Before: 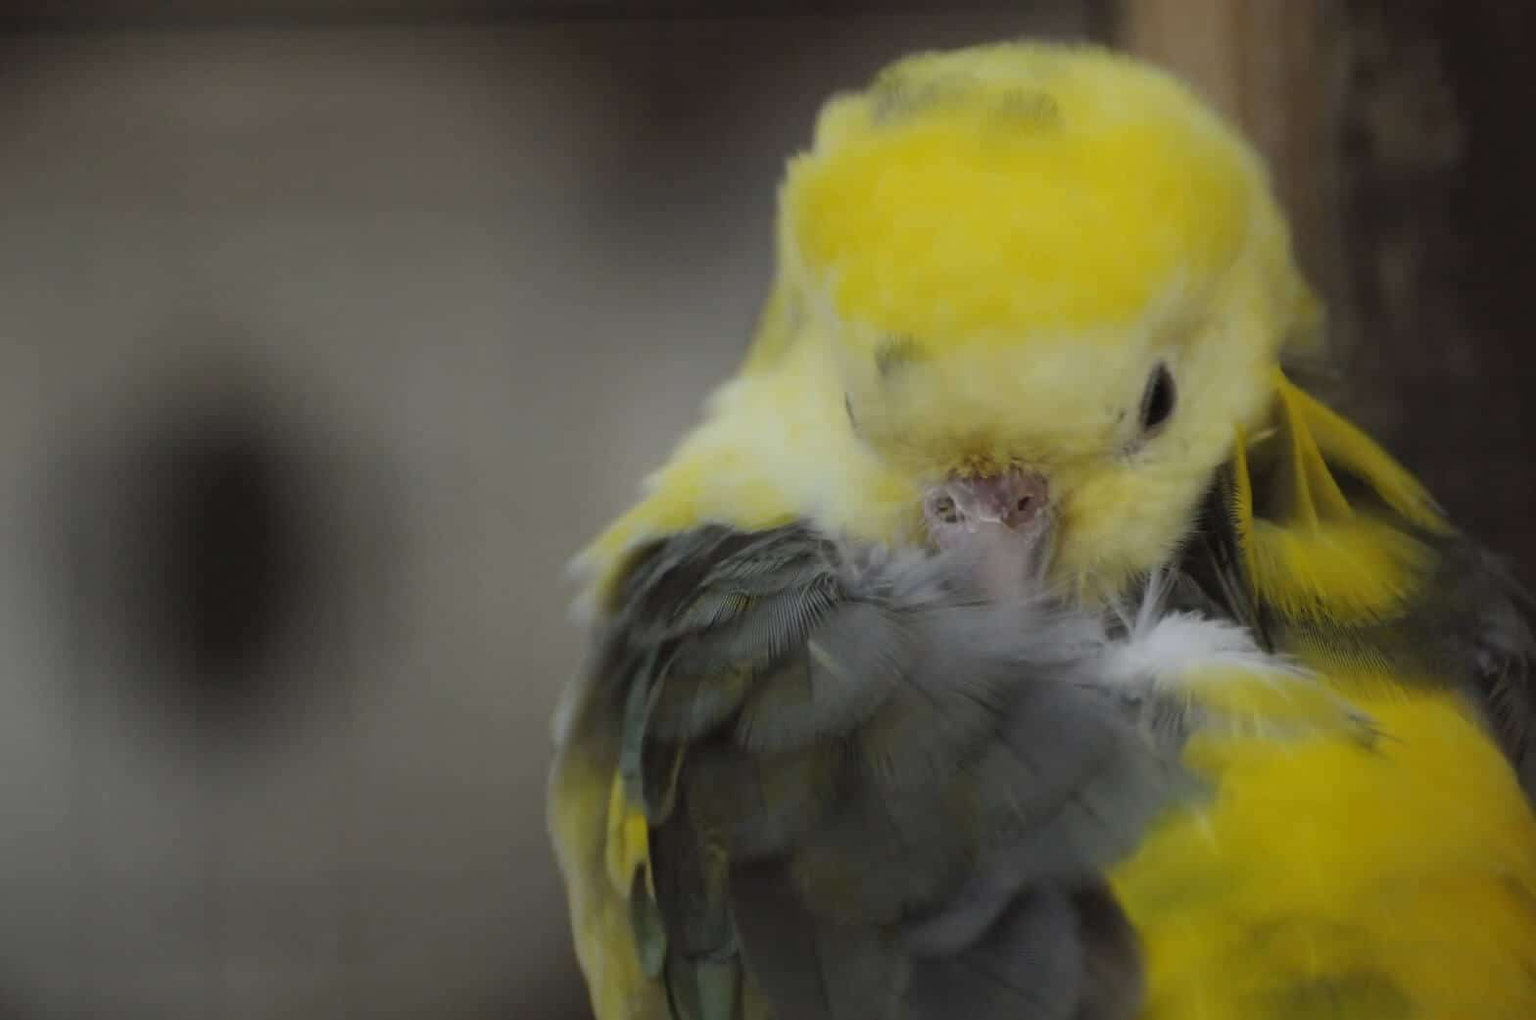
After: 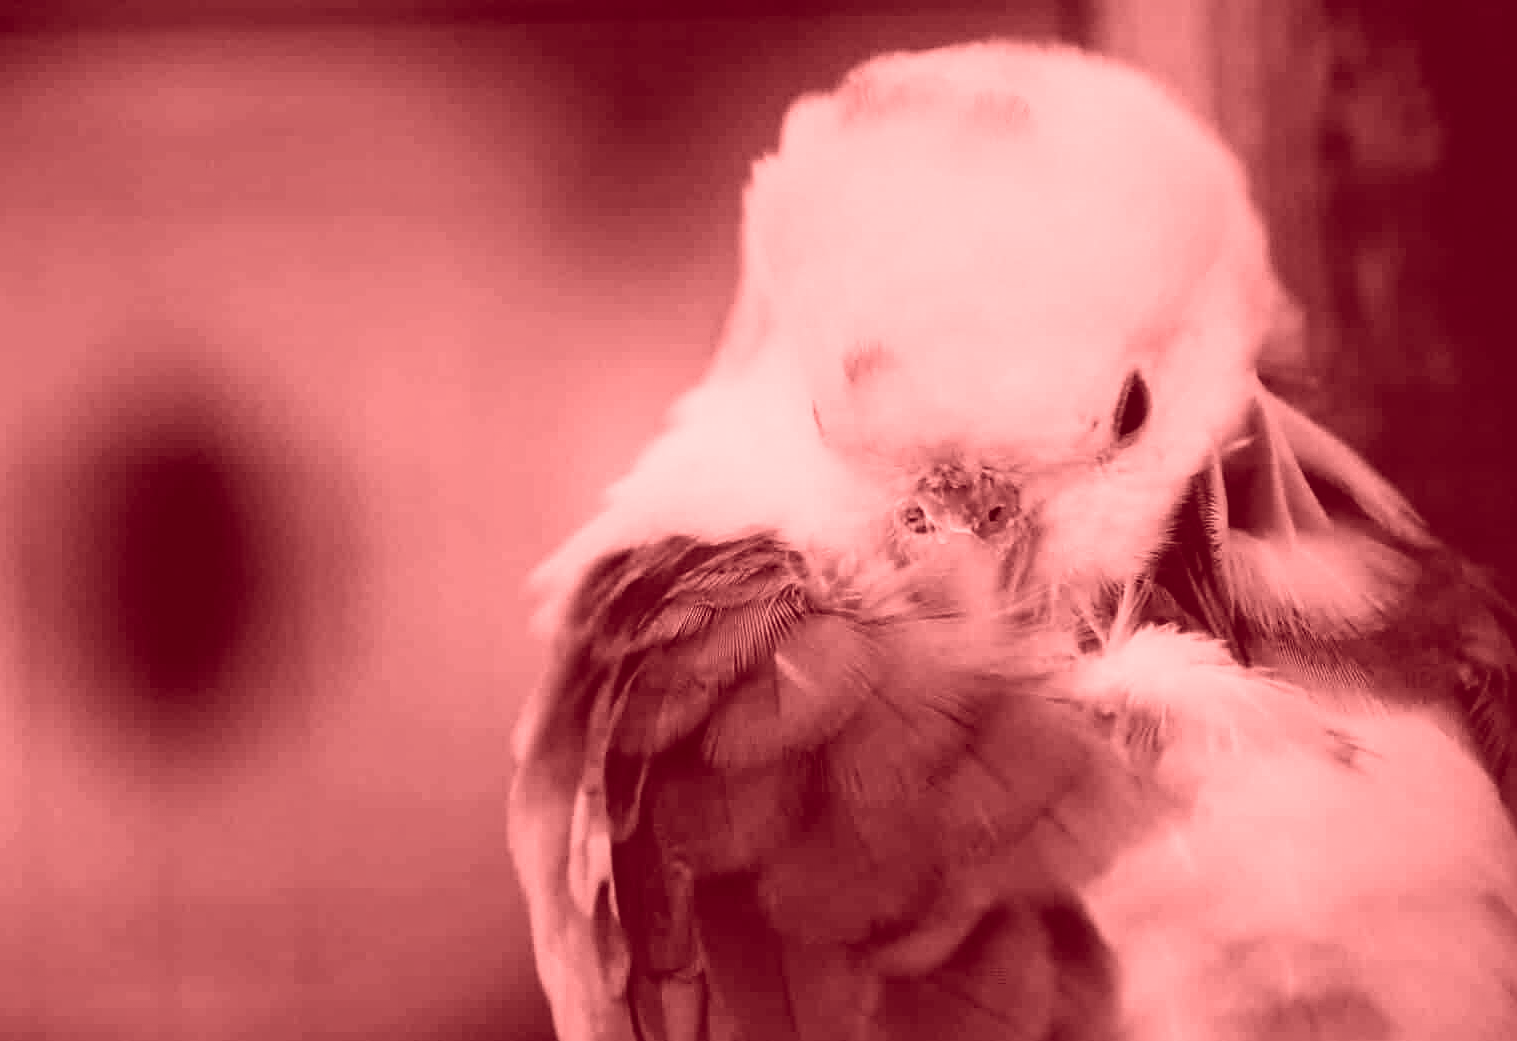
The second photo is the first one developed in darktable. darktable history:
crop and rotate: left 3.238%
sigmoid: contrast 1.81, skew -0.21, preserve hue 0%, red attenuation 0.1, red rotation 0.035, green attenuation 0.1, green rotation -0.017, blue attenuation 0.15, blue rotation -0.052, base primaries Rec2020
sharpen: on, module defaults
local contrast: detail 110%
colorize: saturation 60%, source mix 100%
exposure: exposure 0.515 EV, compensate highlight preservation false
